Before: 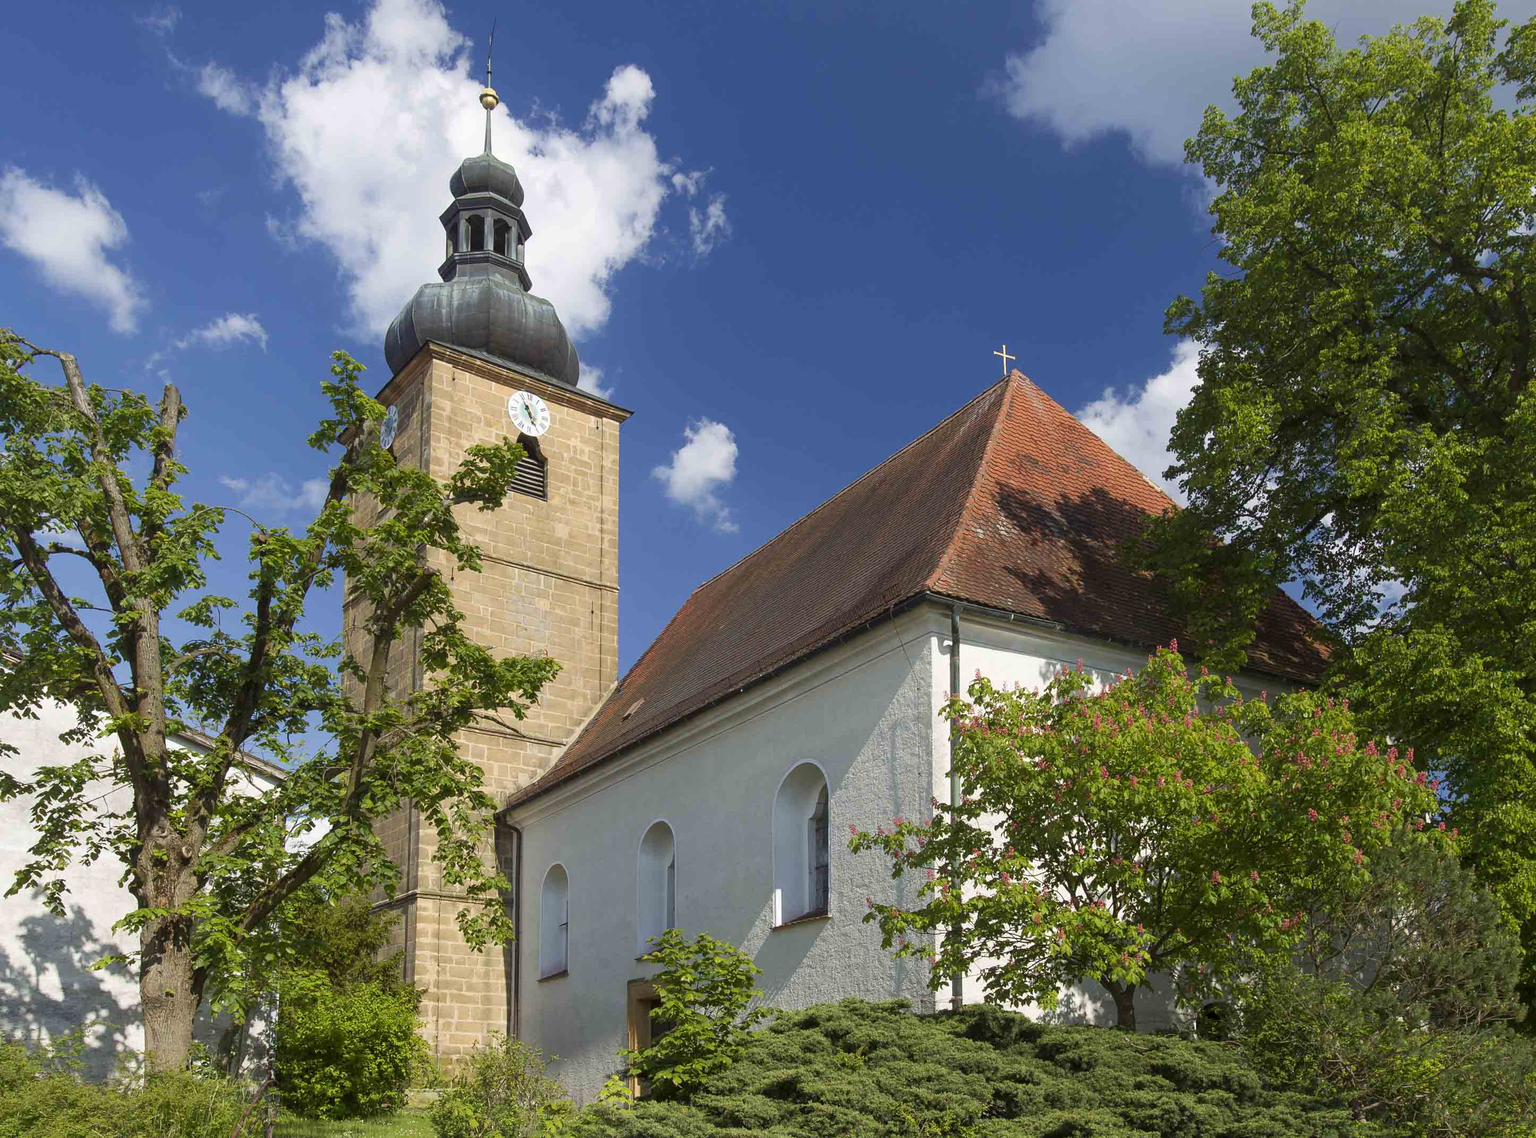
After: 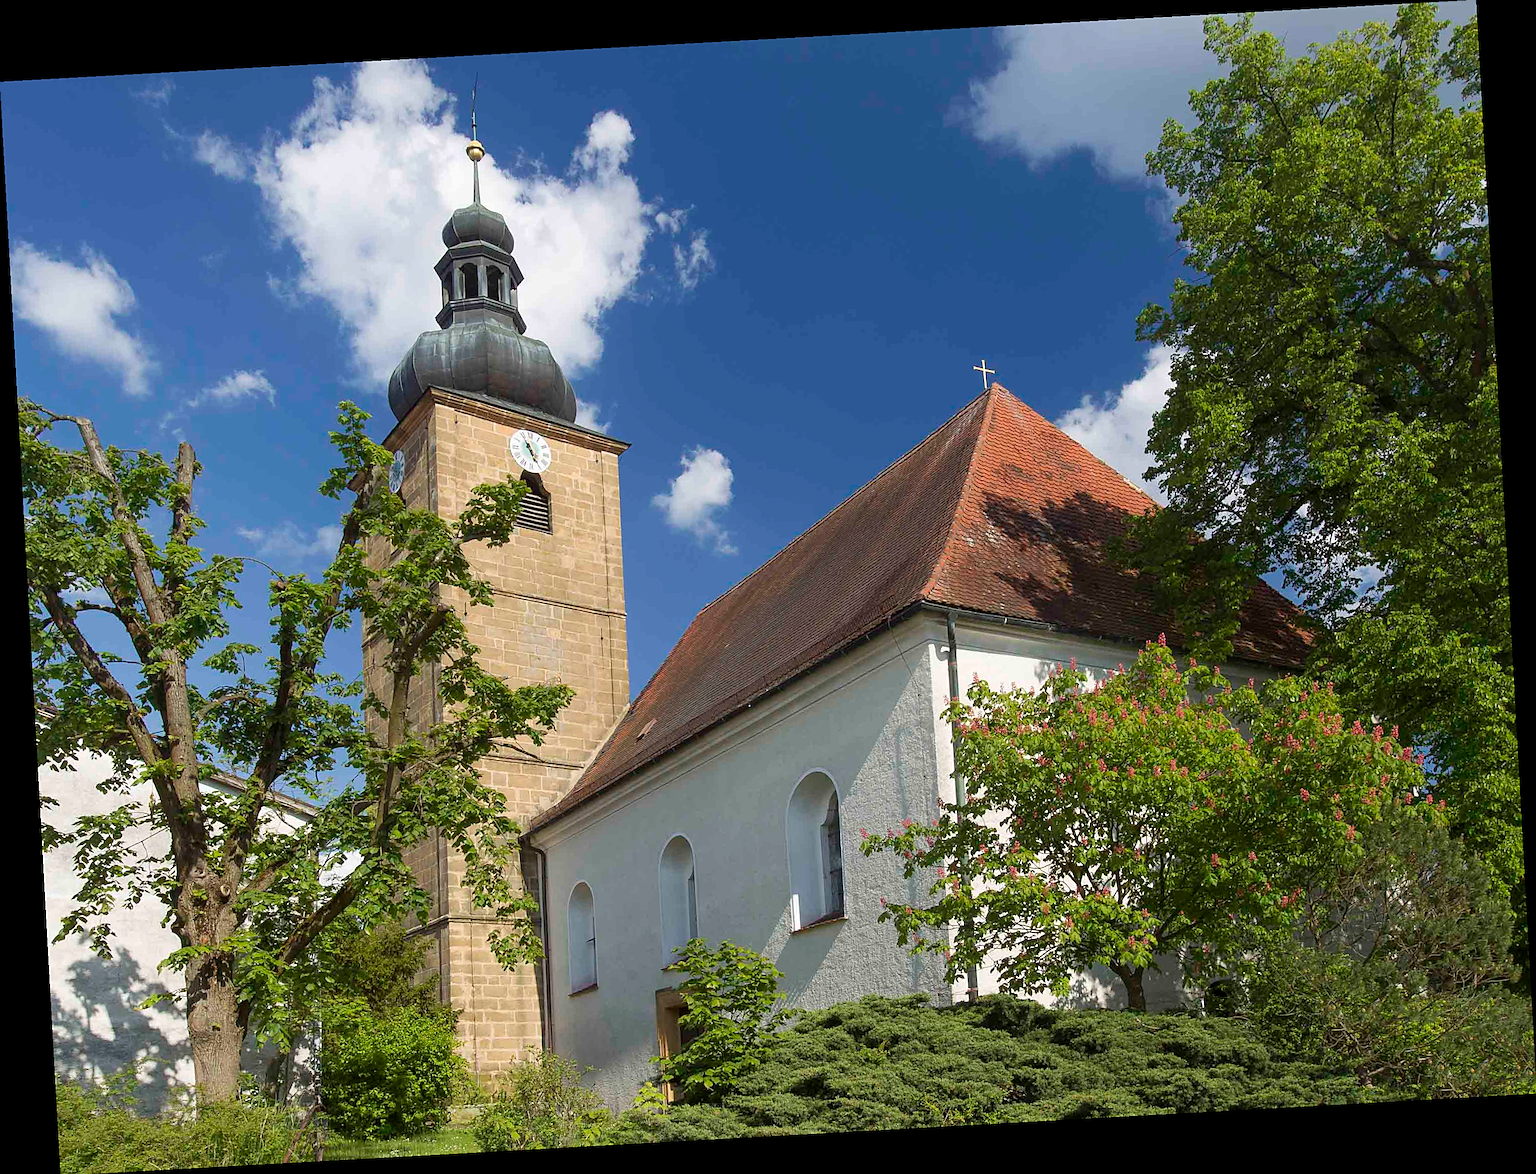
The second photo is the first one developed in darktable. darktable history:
sharpen: on, module defaults
rotate and perspective: rotation -3.18°, automatic cropping off
